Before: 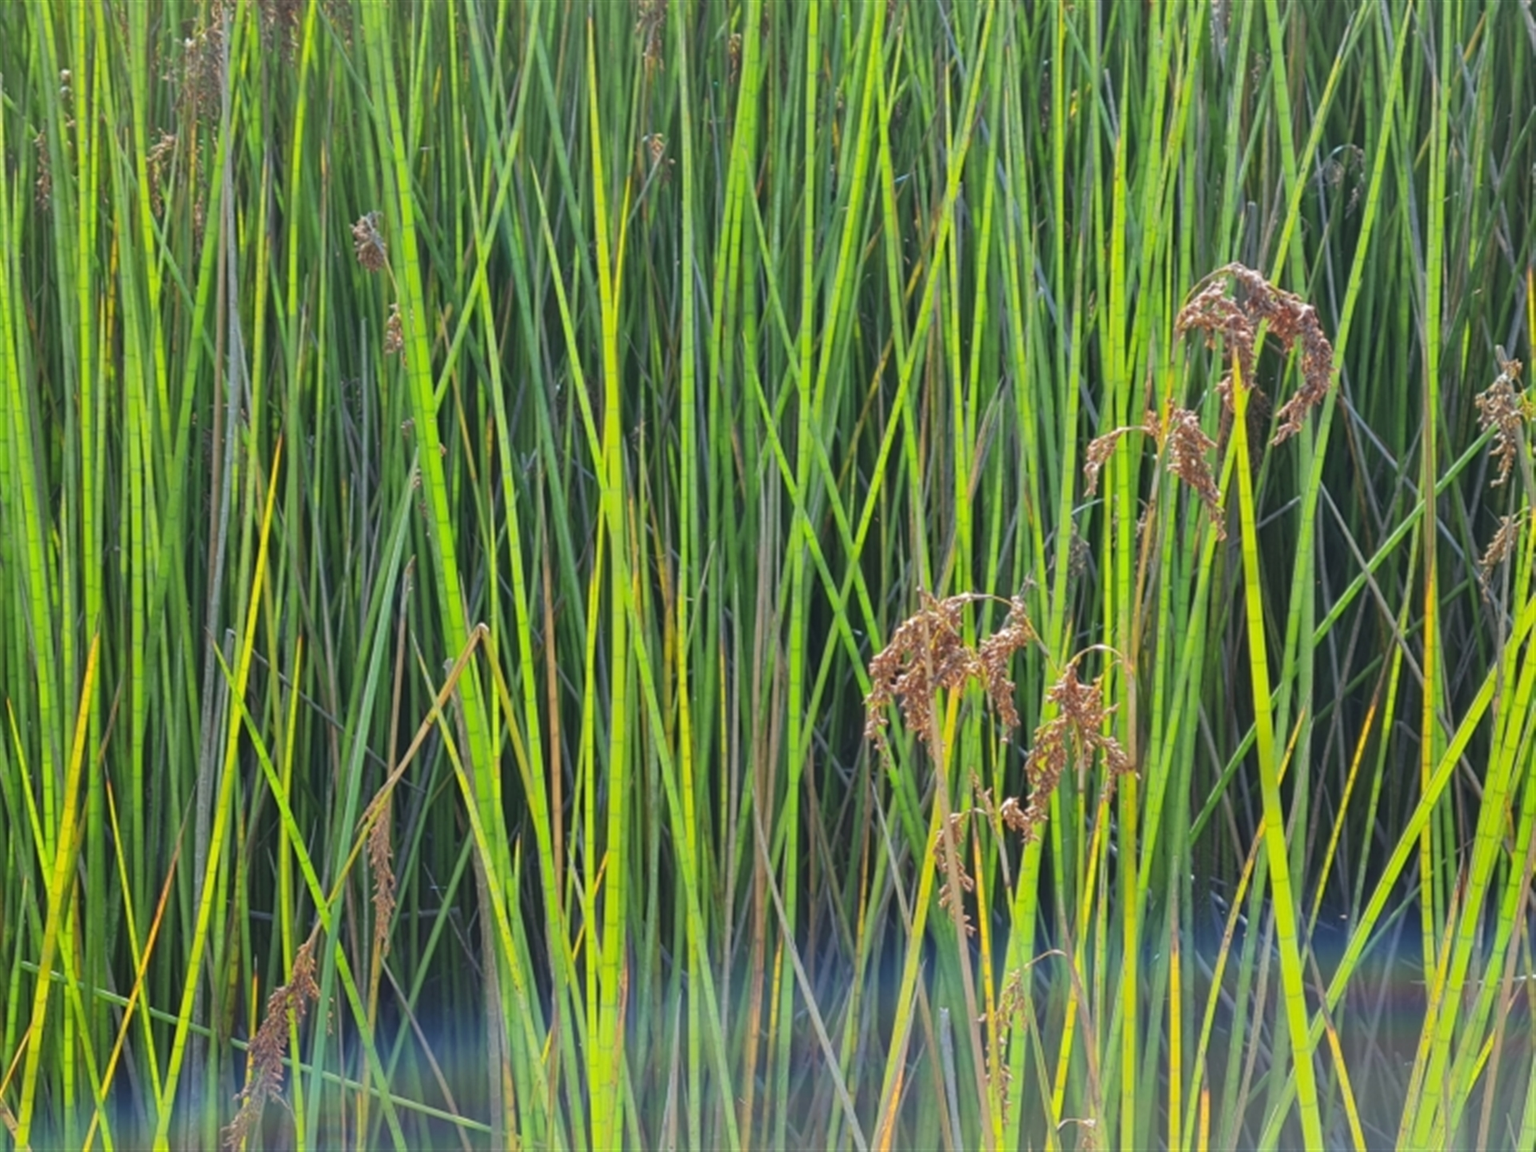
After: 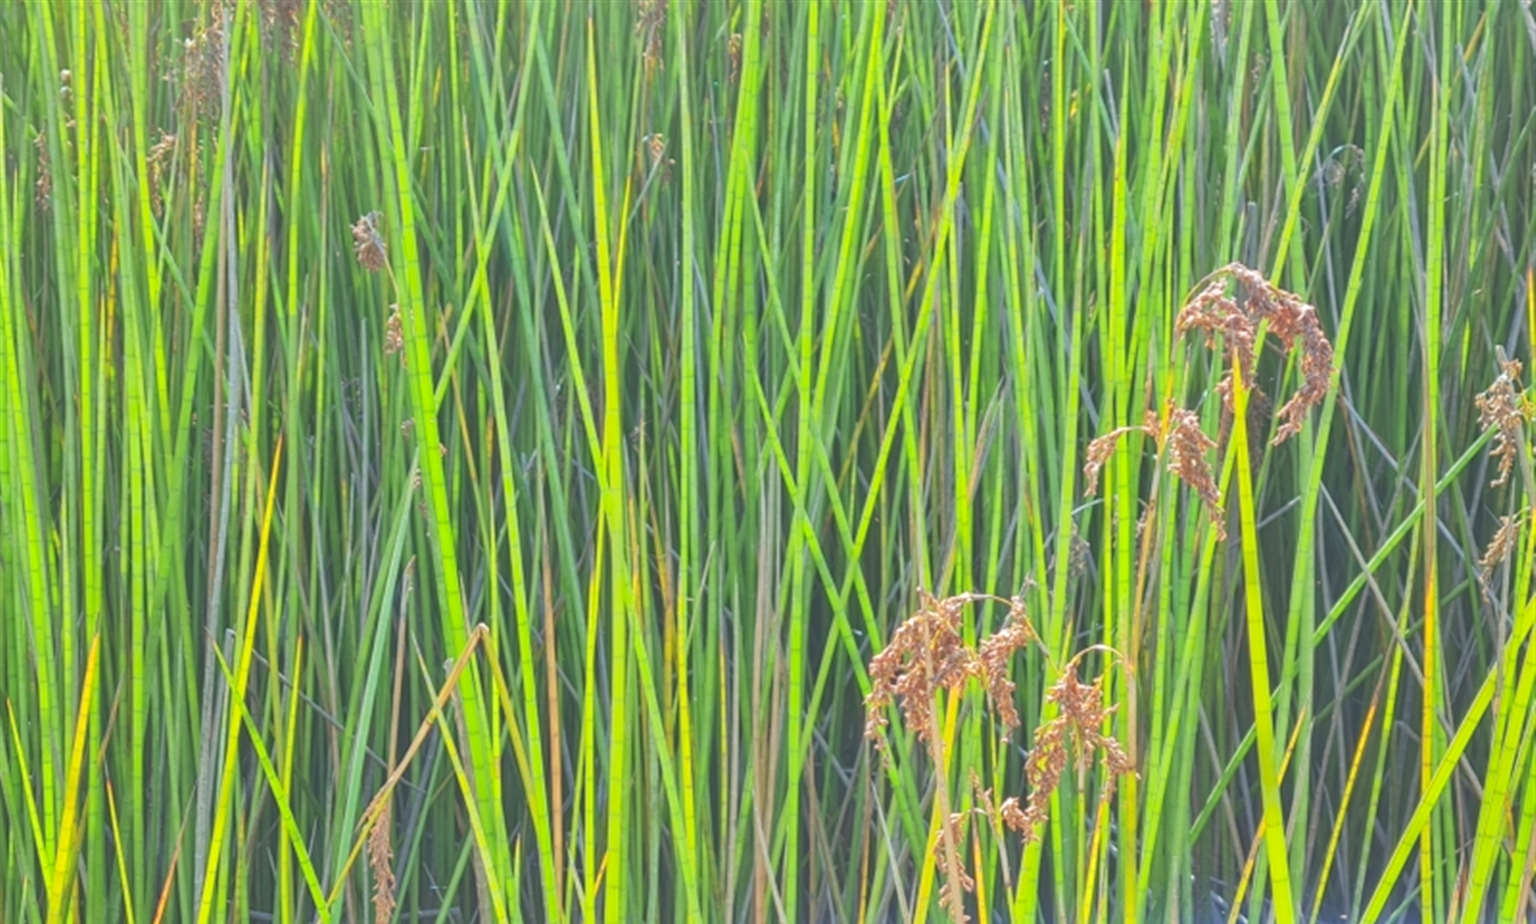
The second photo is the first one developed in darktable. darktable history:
color balance rgb: power › hue 328.38°, perceptual saturation grading › global saturation 0.636%
crop: bottom 19.684%
tone curve: curves: ch0 [(0, 0.172) (1, 0.91)], color space Lab, independent channels, preserve colors none
levels: levels [0, 0.435, 0.917]
local contrast: on, module defaults
